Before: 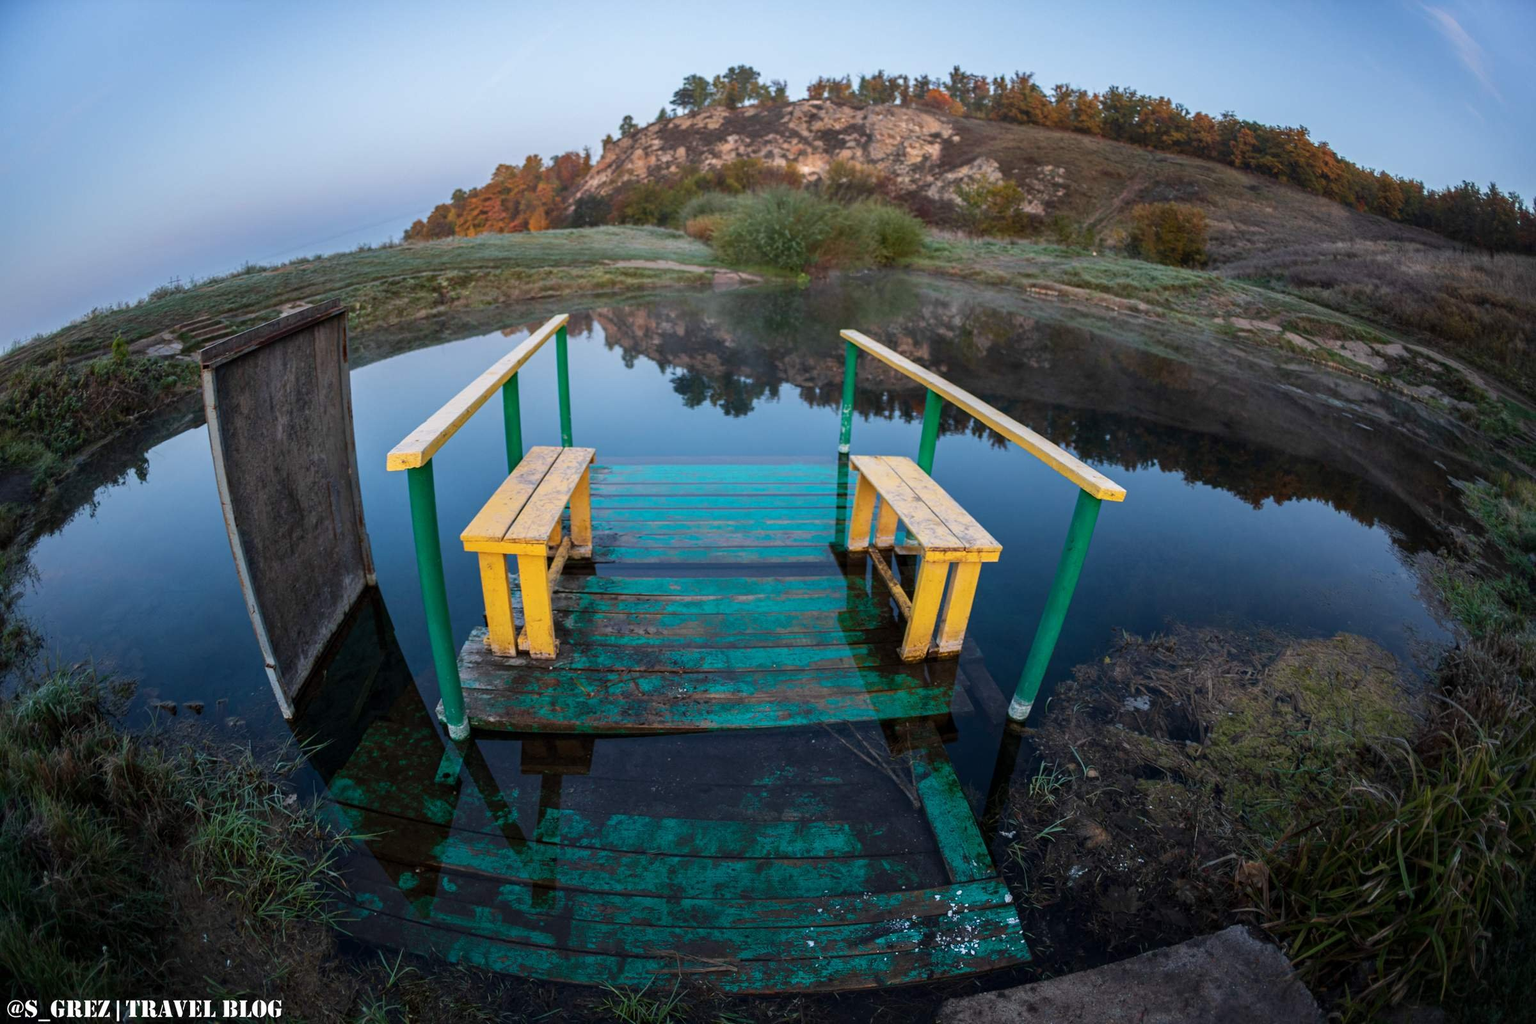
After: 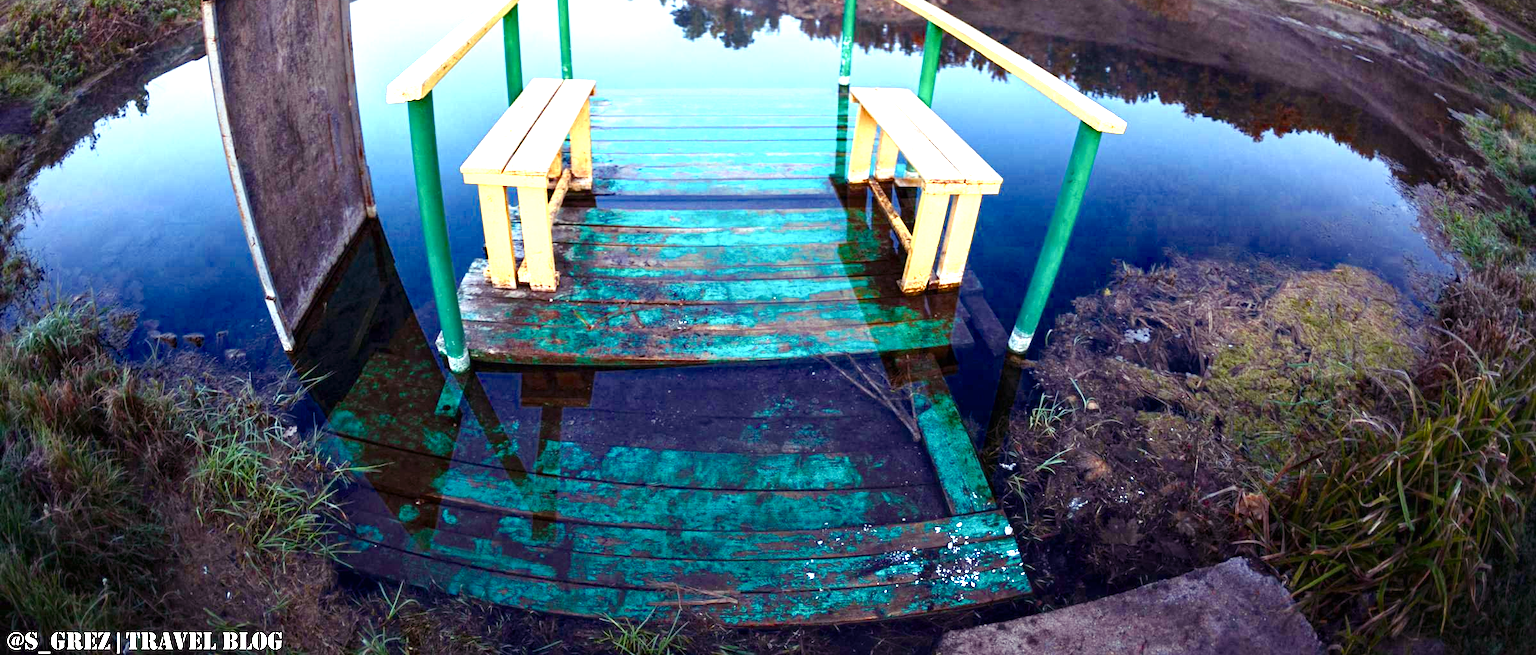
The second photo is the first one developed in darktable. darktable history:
crop and rotate: top 35.95%
exposure: black level correction 0, exposure 0.693 EV, compensate highlight preservation false
color balance rgb: shadows lift › luminance 0.304%, shadows lift › chroma 6.803%, shadows lift › hue 302.78°, highlights gain › luminance 6.016%, highlights gain › chroma 1.291%, highlights gain › hue 88.95°, perceptual saturation grading › global saturation 0.588%, perceptual saturation grading › highlights -25.1%, perceptual saturation grading › shadows 29.254%, saturation formula JzAzBz (2021)
levels: levels [0, 0.374, 0.749]
